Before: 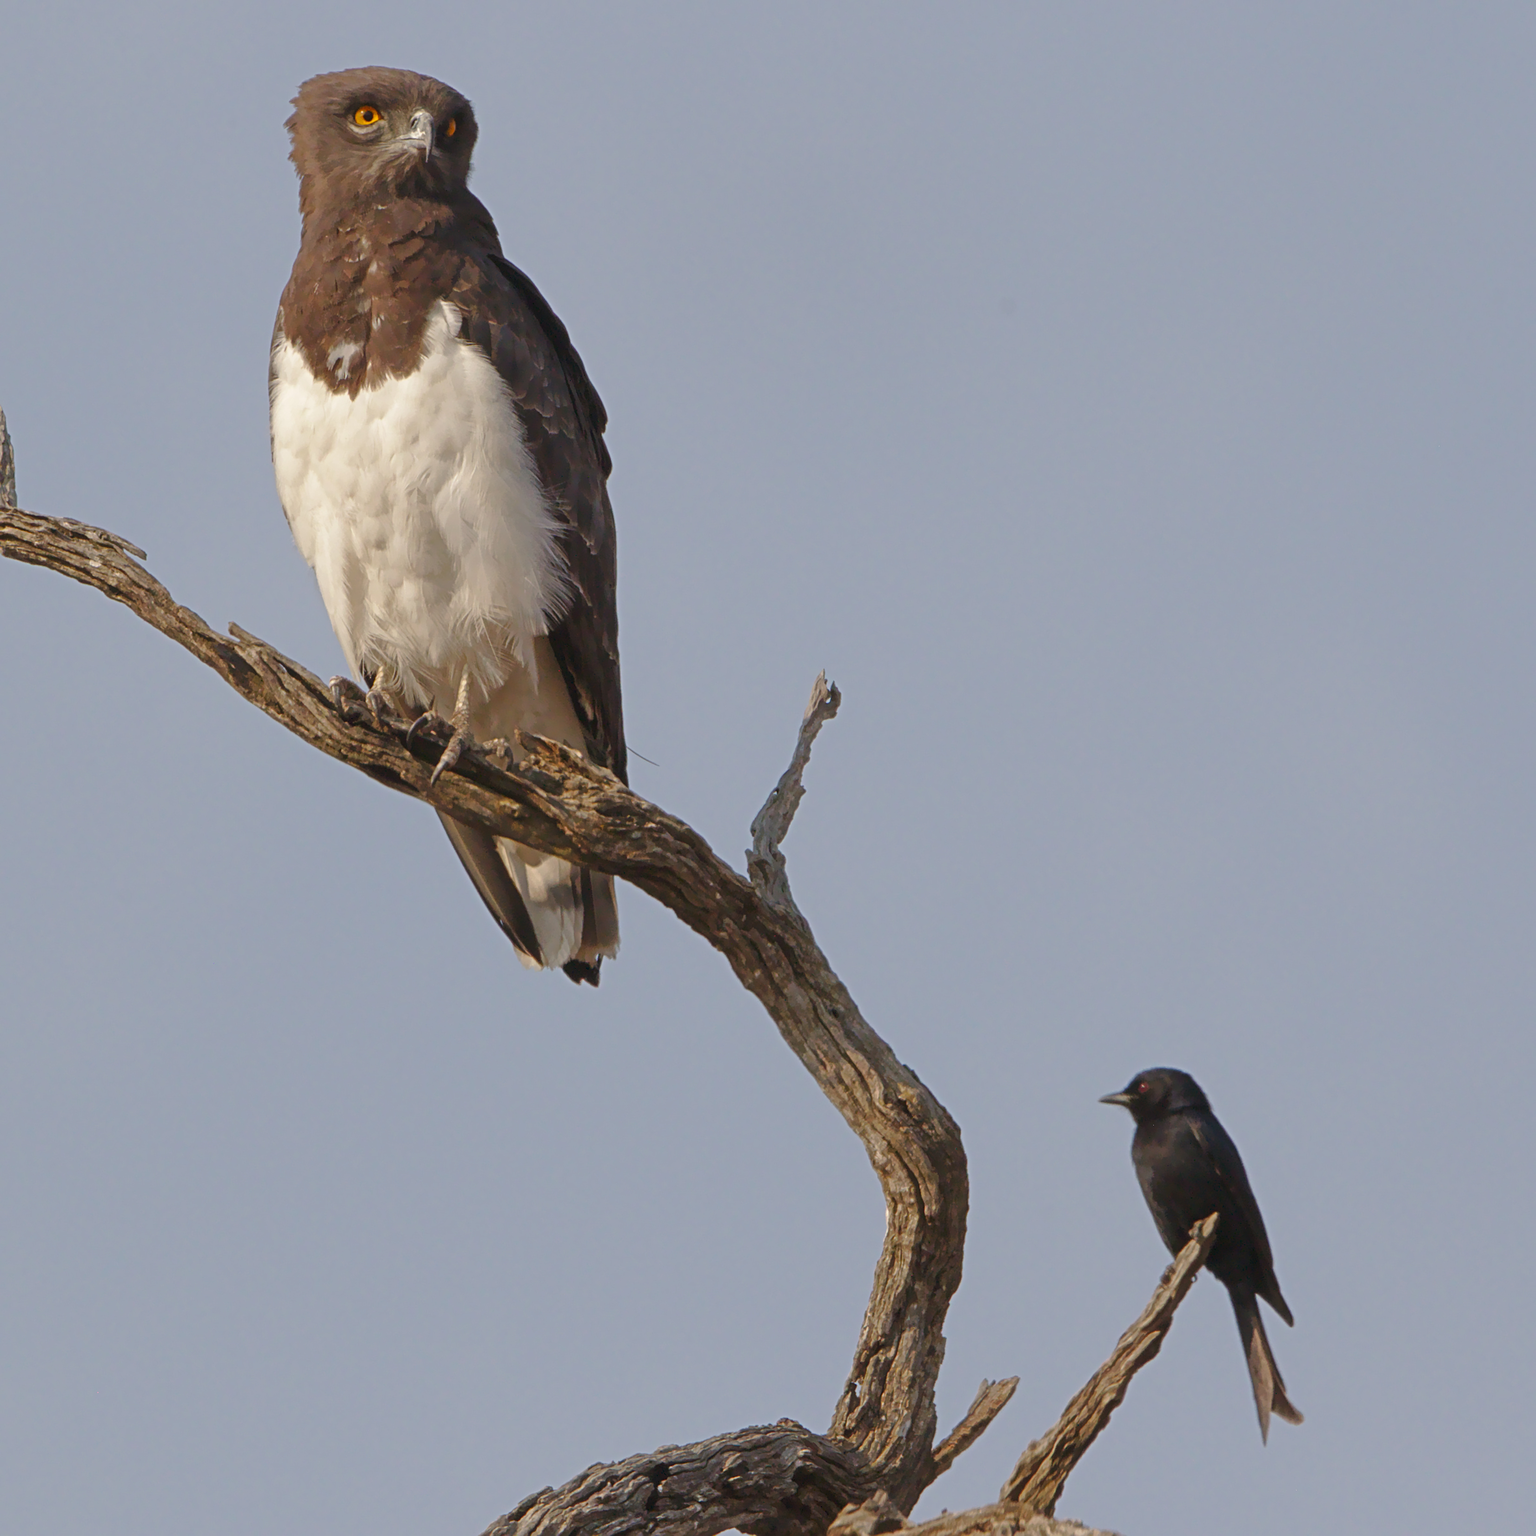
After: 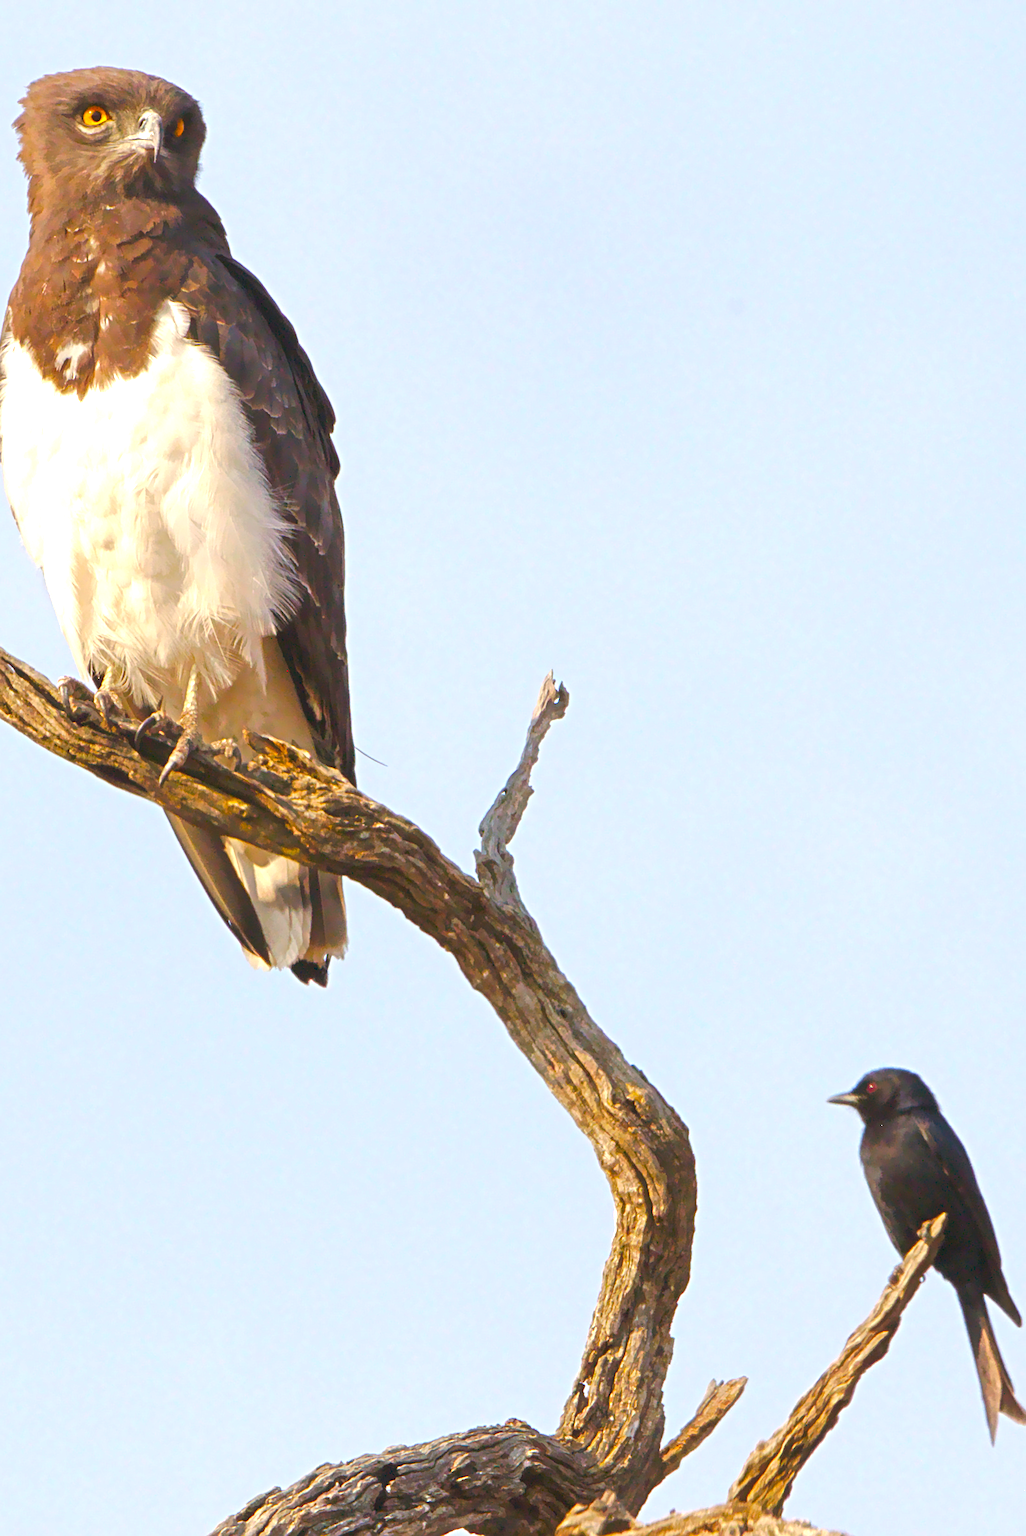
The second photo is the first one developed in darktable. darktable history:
crop and rotate: left 17.732%, right 15.423%
exposure: black level correction 0, exposure 0.9 EV, compensate highlight preservation false
color balance rgb: perceptual saturation grading › global saturation 36%, perceptual brilliance grading › global brilliance 10%, global vibrance 20%
